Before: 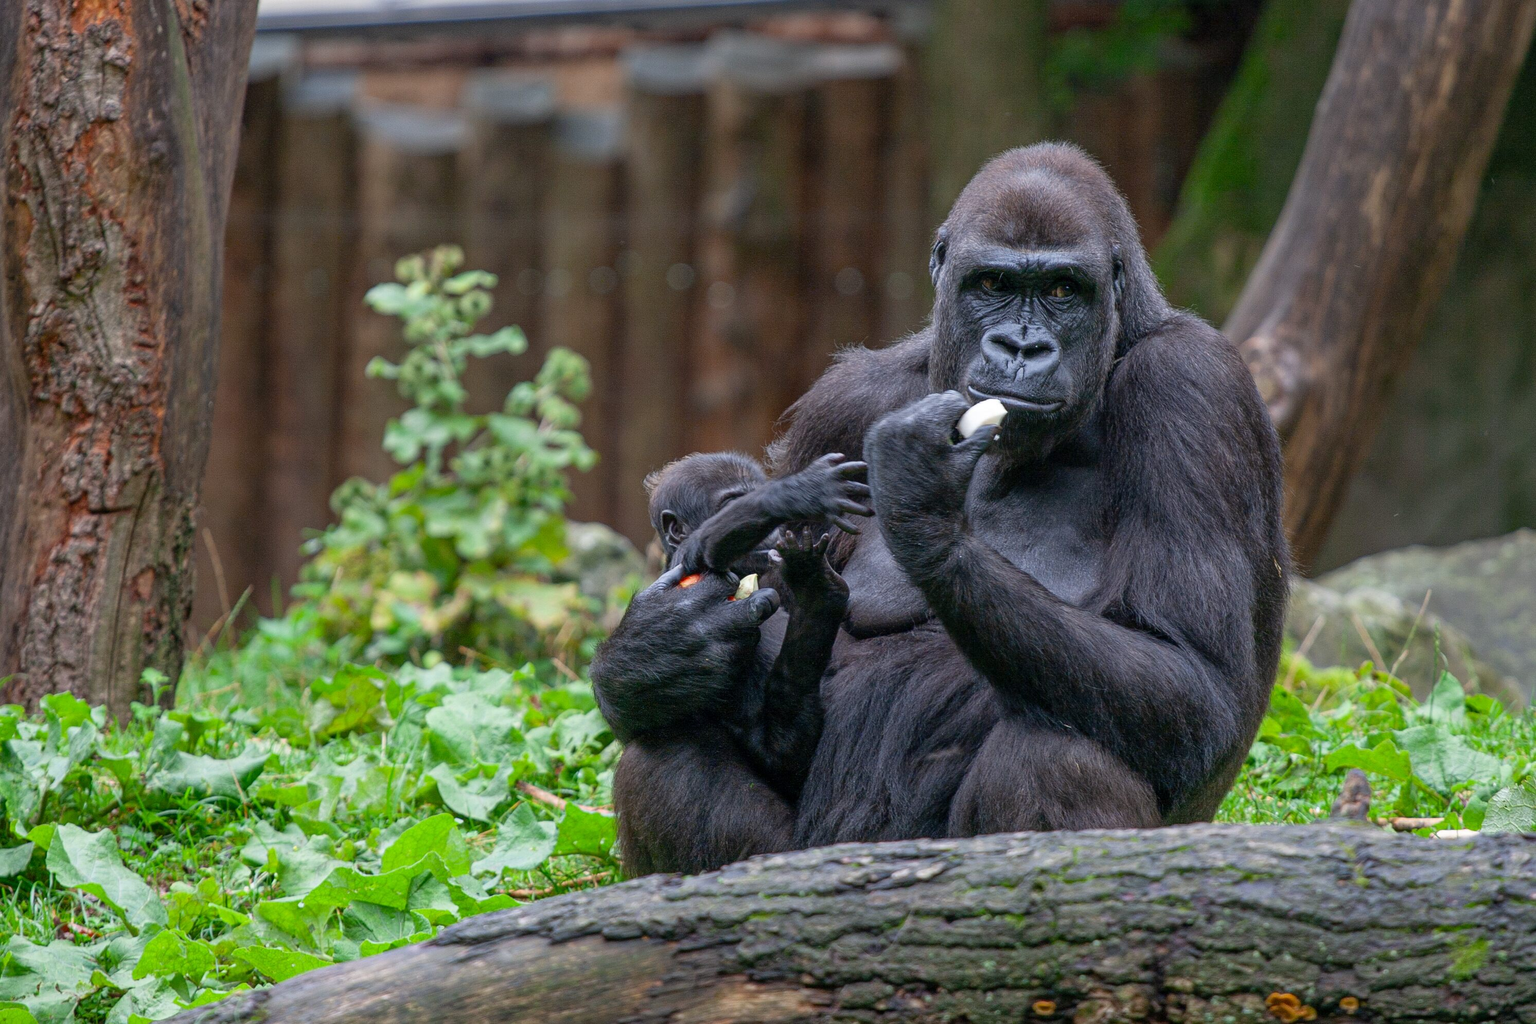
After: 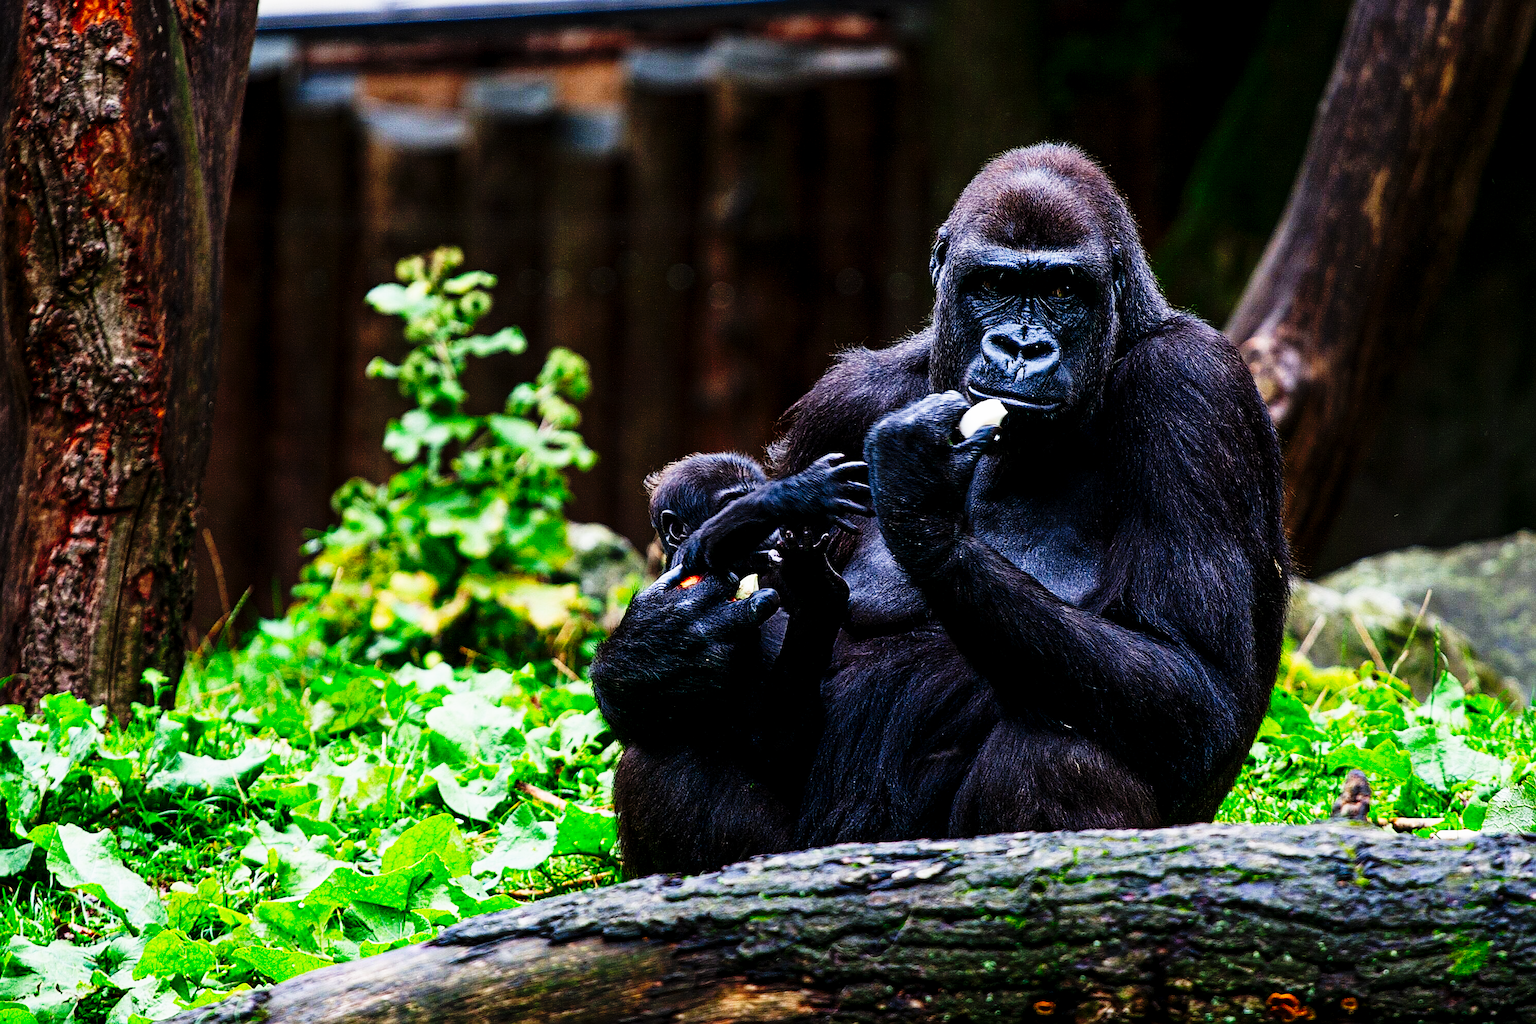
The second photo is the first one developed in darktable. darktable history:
sharpen: on, module defaults
tone curve: curves: ch0 [(0, 0) (0.003, 0.01) (0.011, 0.01) (0.025, 0.011) (0.044, 0.014) (0.069, 0.018) (0.1, 0.022) (0.136, 0.026) (0.177, 0.035) (0.224, 0.051) (0.277, 0.085) (0.335, 0.158) (0.399, 0.299) (0.468, 0.457) (0.543, 0.634) (0.623, 0.801) (0.709, 0.904) (0.801, 0.963) (0.898, 0.986) (1, 1)], preserve colors none
exposure: black level correction 0.029, exposure -0.073 EV, compensate highlight preservation false
color zones: curves: ch0 [(0, 0.613) (0.01, 0.613) (0.245, 0.448) (0.498, 0.529) (0.642, 0.665) (0.879, 0.777) (0.99, 0.613)]; ch1 [(0, 0) (0.143, 0) (0.286, 0) (0.429, 0) (0.571, 0) (0.714, 0) (0.857, 0)], mix -93.41%
